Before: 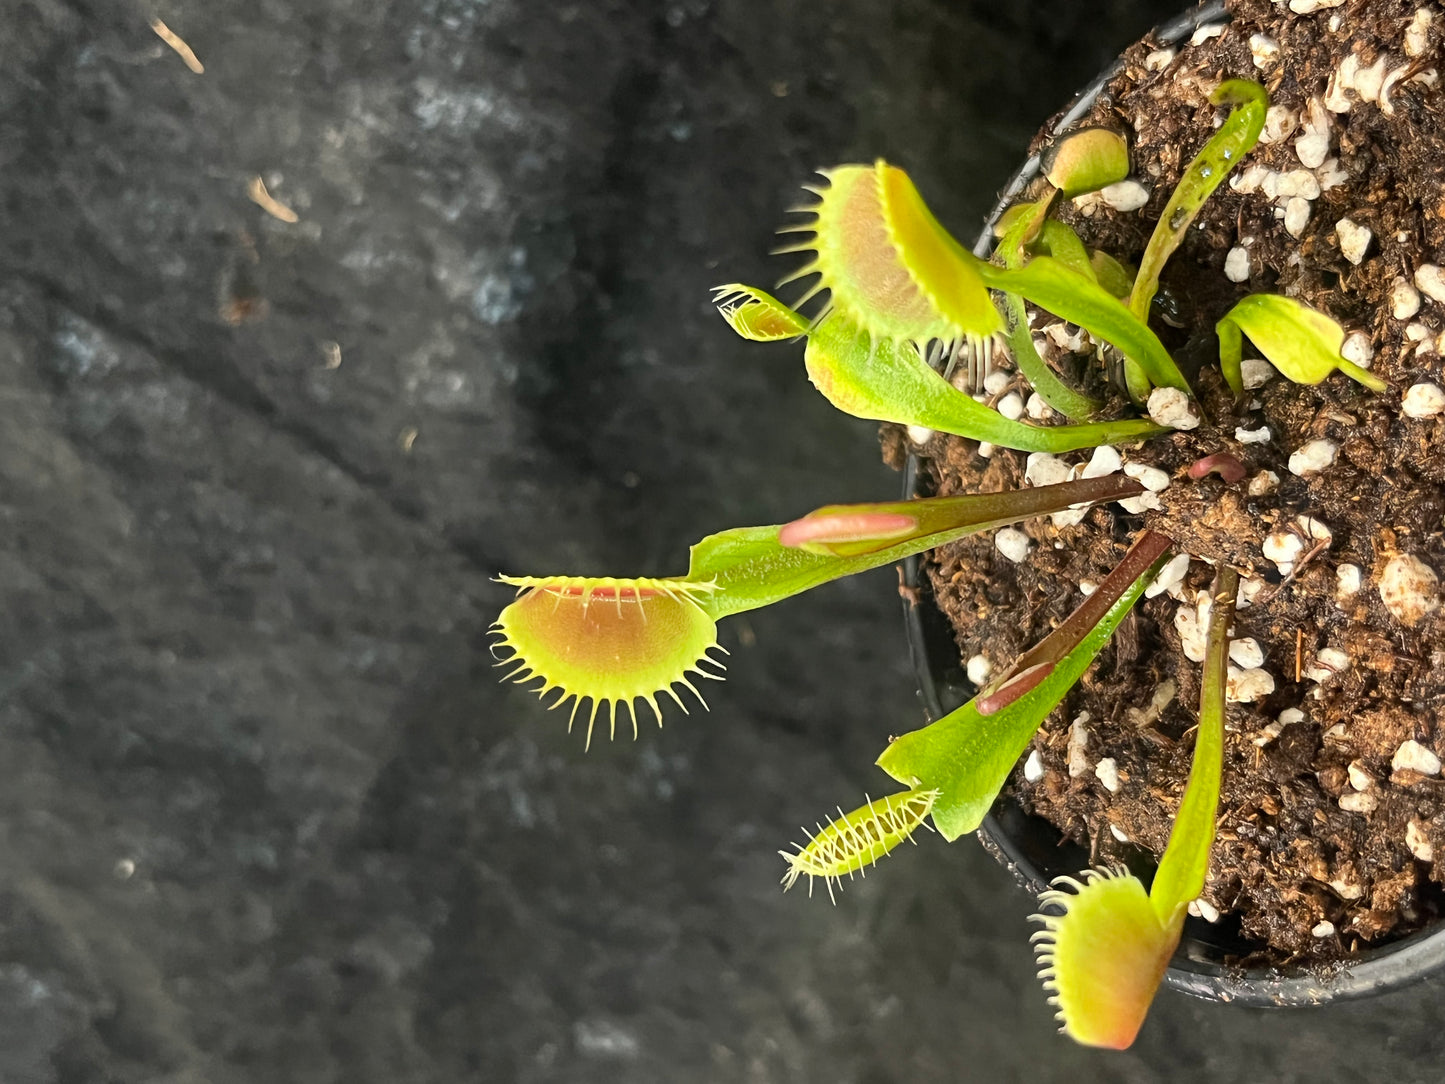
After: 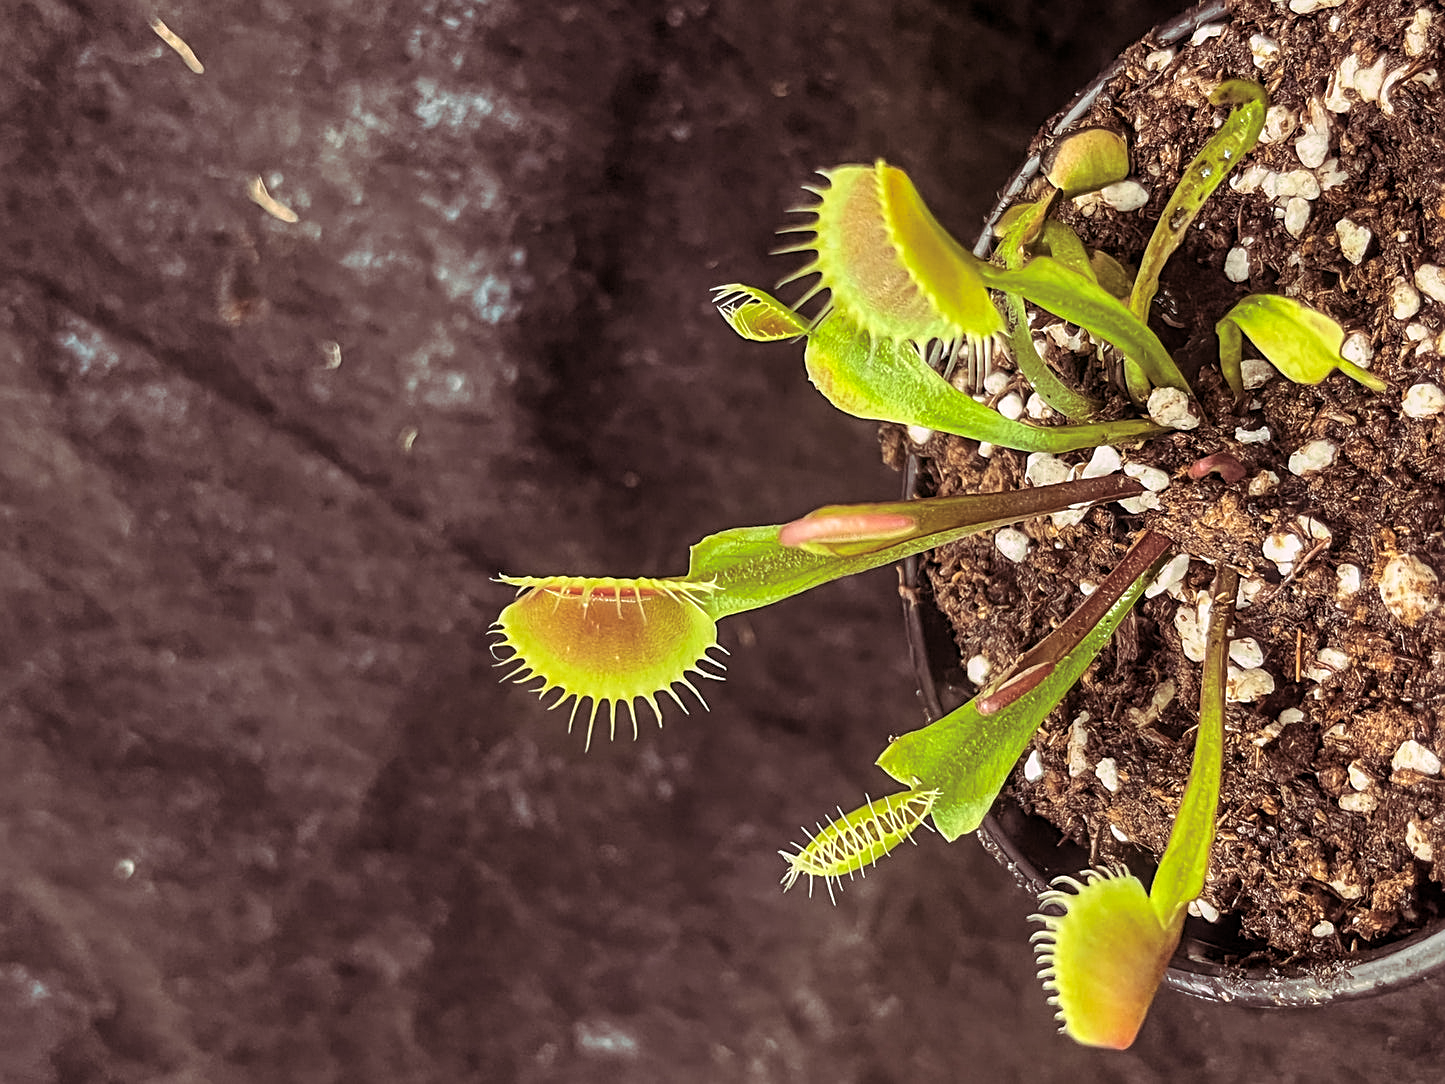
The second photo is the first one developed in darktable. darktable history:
split-toning: highlights › hue 298.8°, highlights › saturation 0.73, compress 41.76%
local contrast: highlights 25%, detail 130%
sharpen: on, module defaults
